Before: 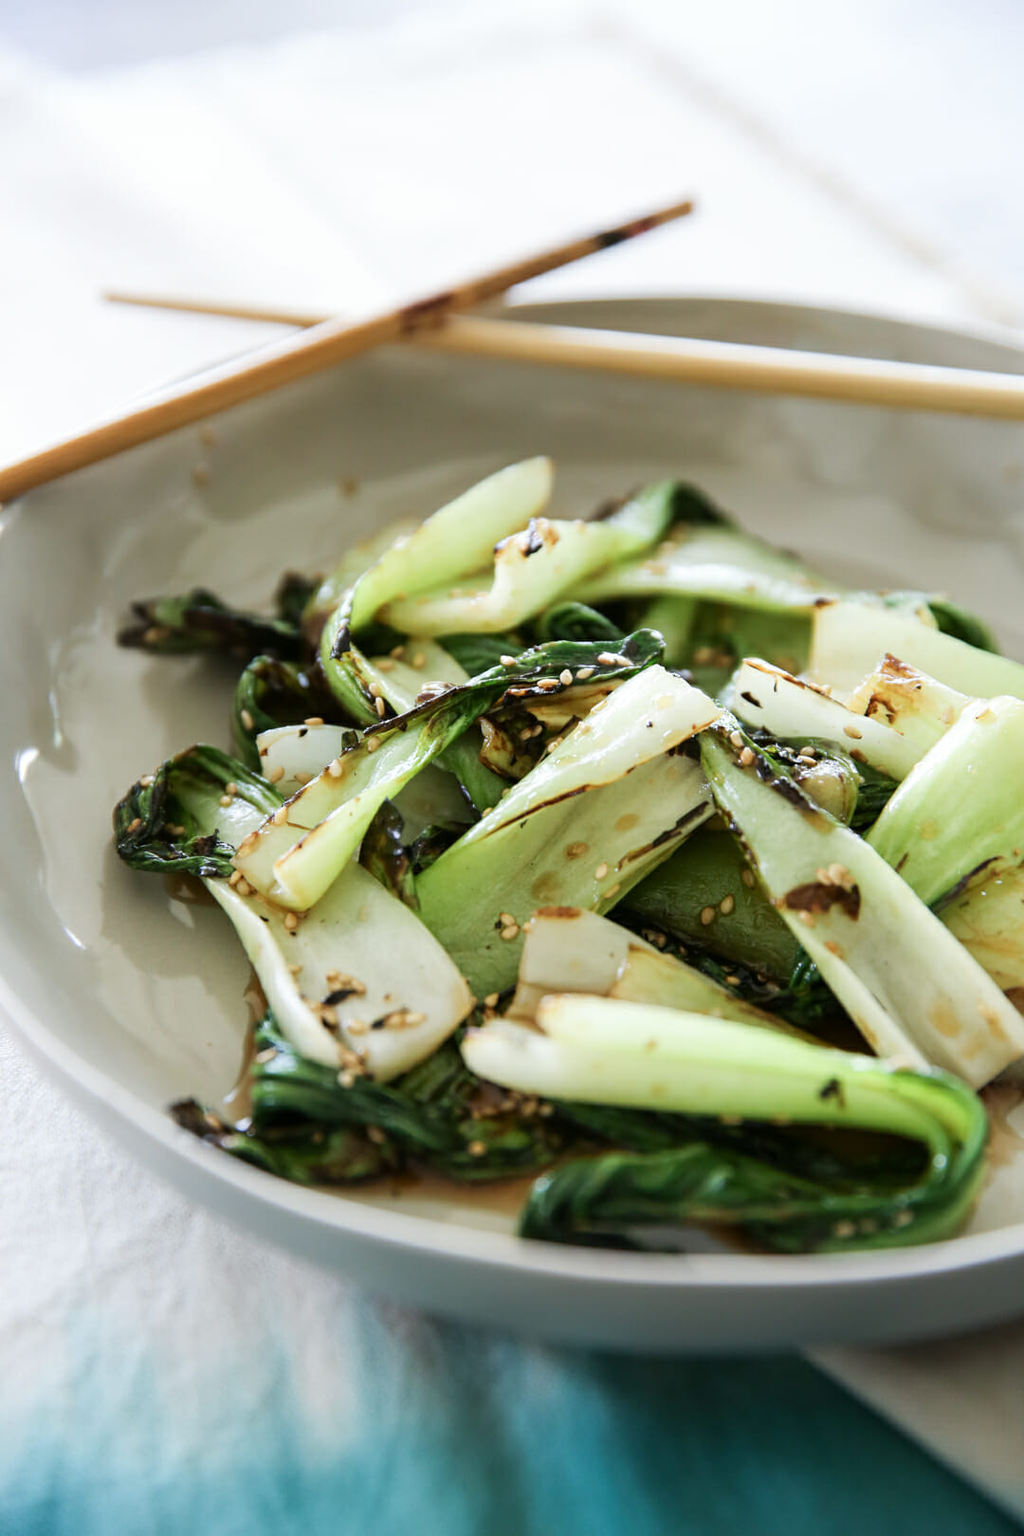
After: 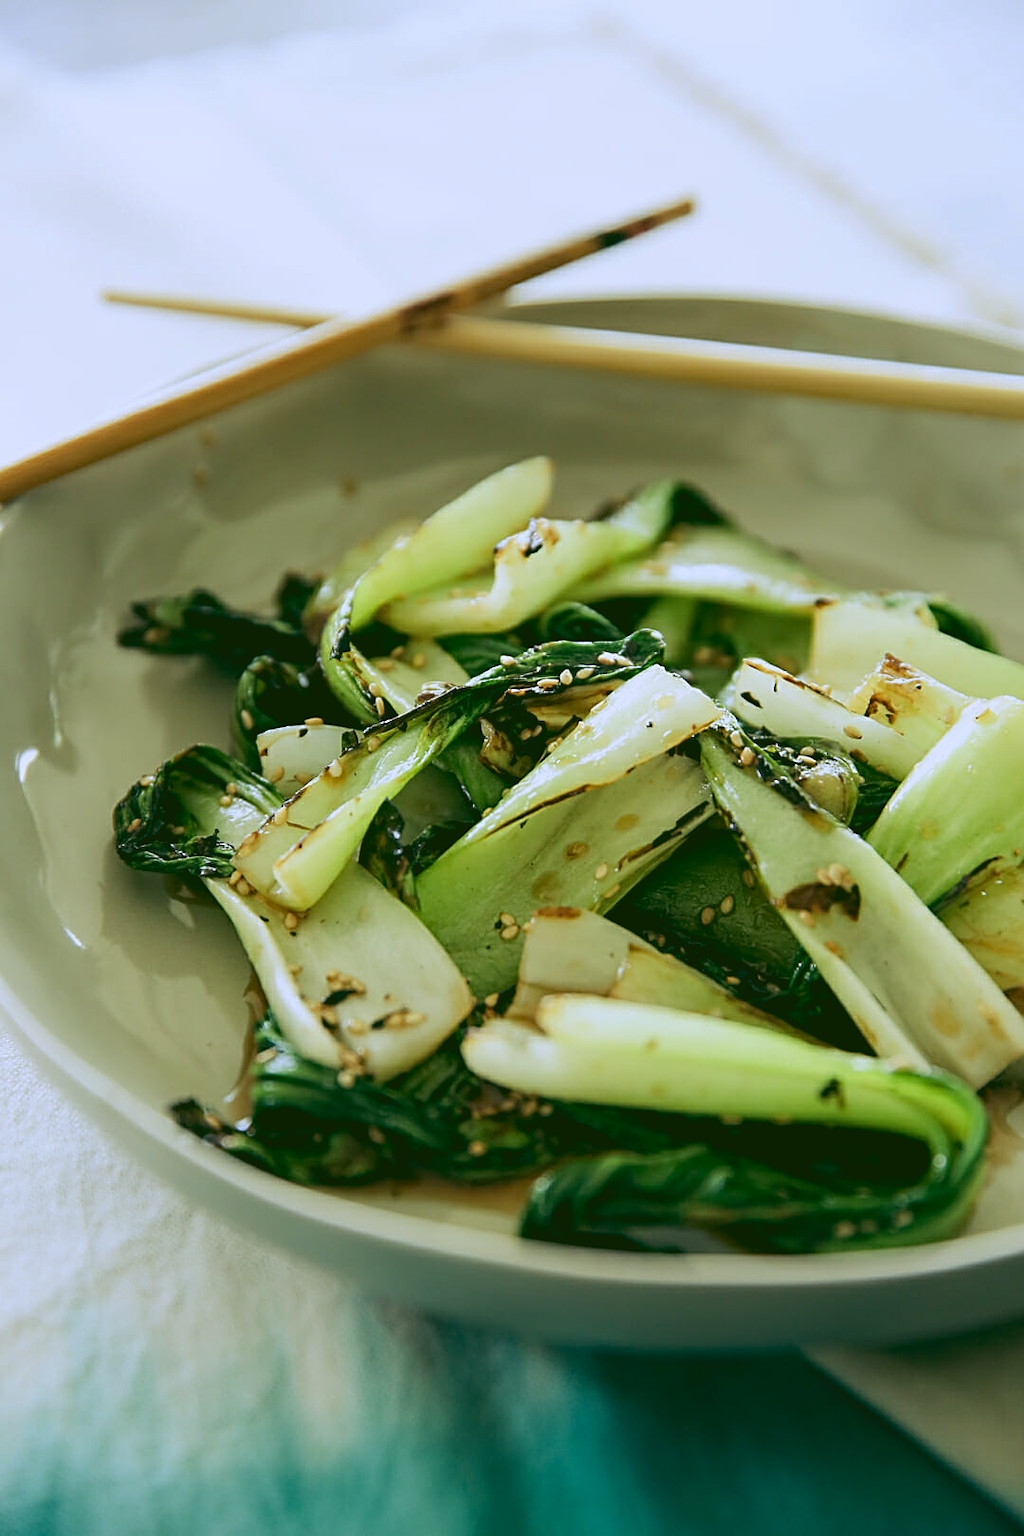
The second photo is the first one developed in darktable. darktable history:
sharpen: on, module defaults
haze removal: compatibility mode true, adaptive false
rgb curve: curves: ch0 [(0.123, 0.061) (0.995, 0.887)]; ch1 [(0.06, 0.116) (1, 0.906)]; ch2 [(0, 0) (0.824, 0.69) (1, 1)], mode RGB, independent channels, compensate middle gray true
